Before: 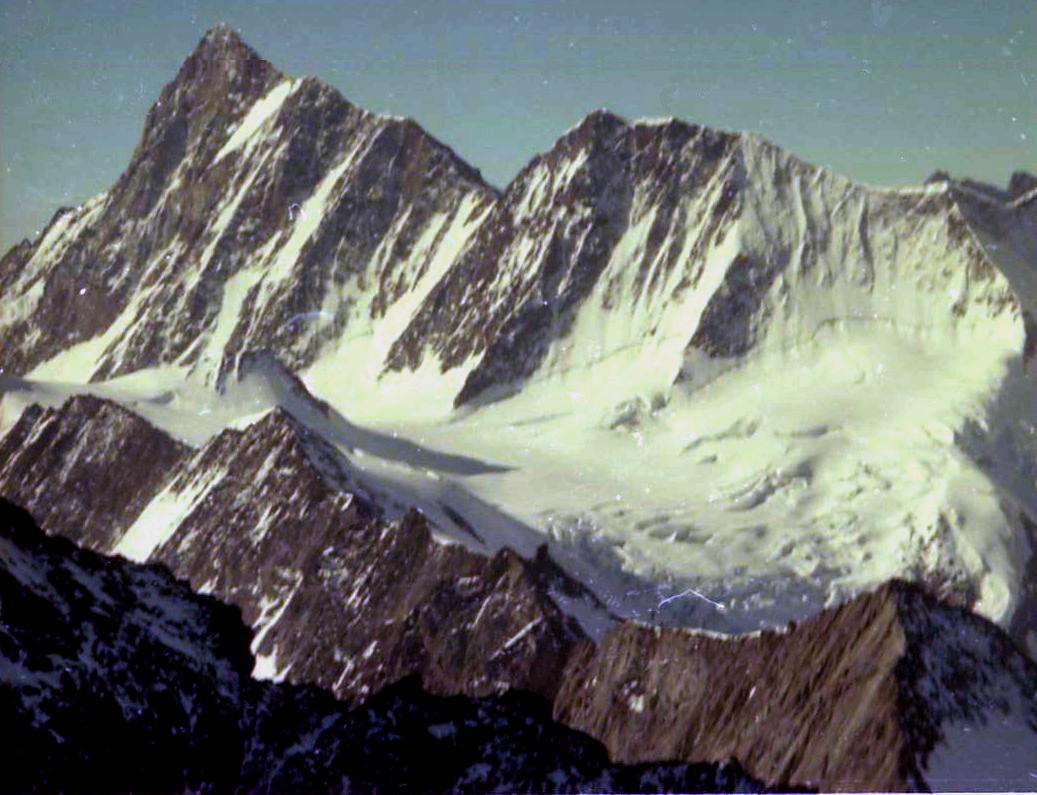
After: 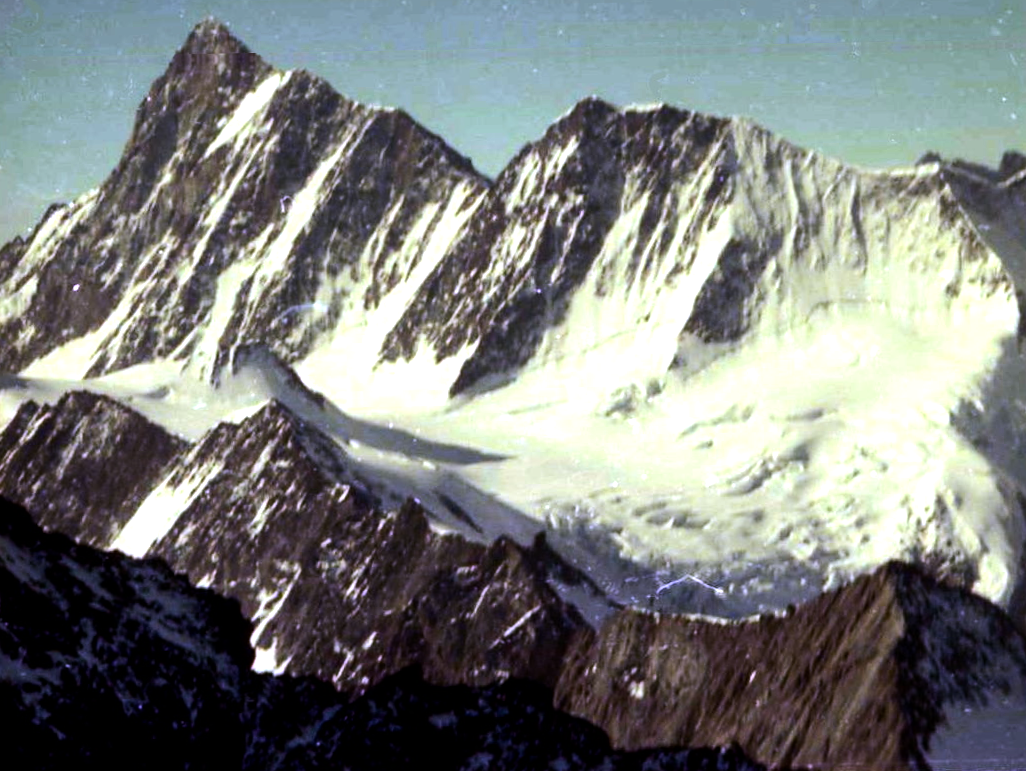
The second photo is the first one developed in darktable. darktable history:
tone equalizer: -8 EV -0.75 EV, -7 EV -0.7 EV, -6 EV -0.6 EV, -5 EV -0.4 EV, -3 EV 0.4 EV, -2 EV 0.6 EV, -1 EV 0.7 EV, +0 EV 0.75 EV, edges refinement/feathering 500, mask exposure compensation -1.57 EV, preserve details no
rotate and perspective: rotation -1°, crop left 0.011, crop right 0.989, crop top 0.025, crop bottom 0.975
